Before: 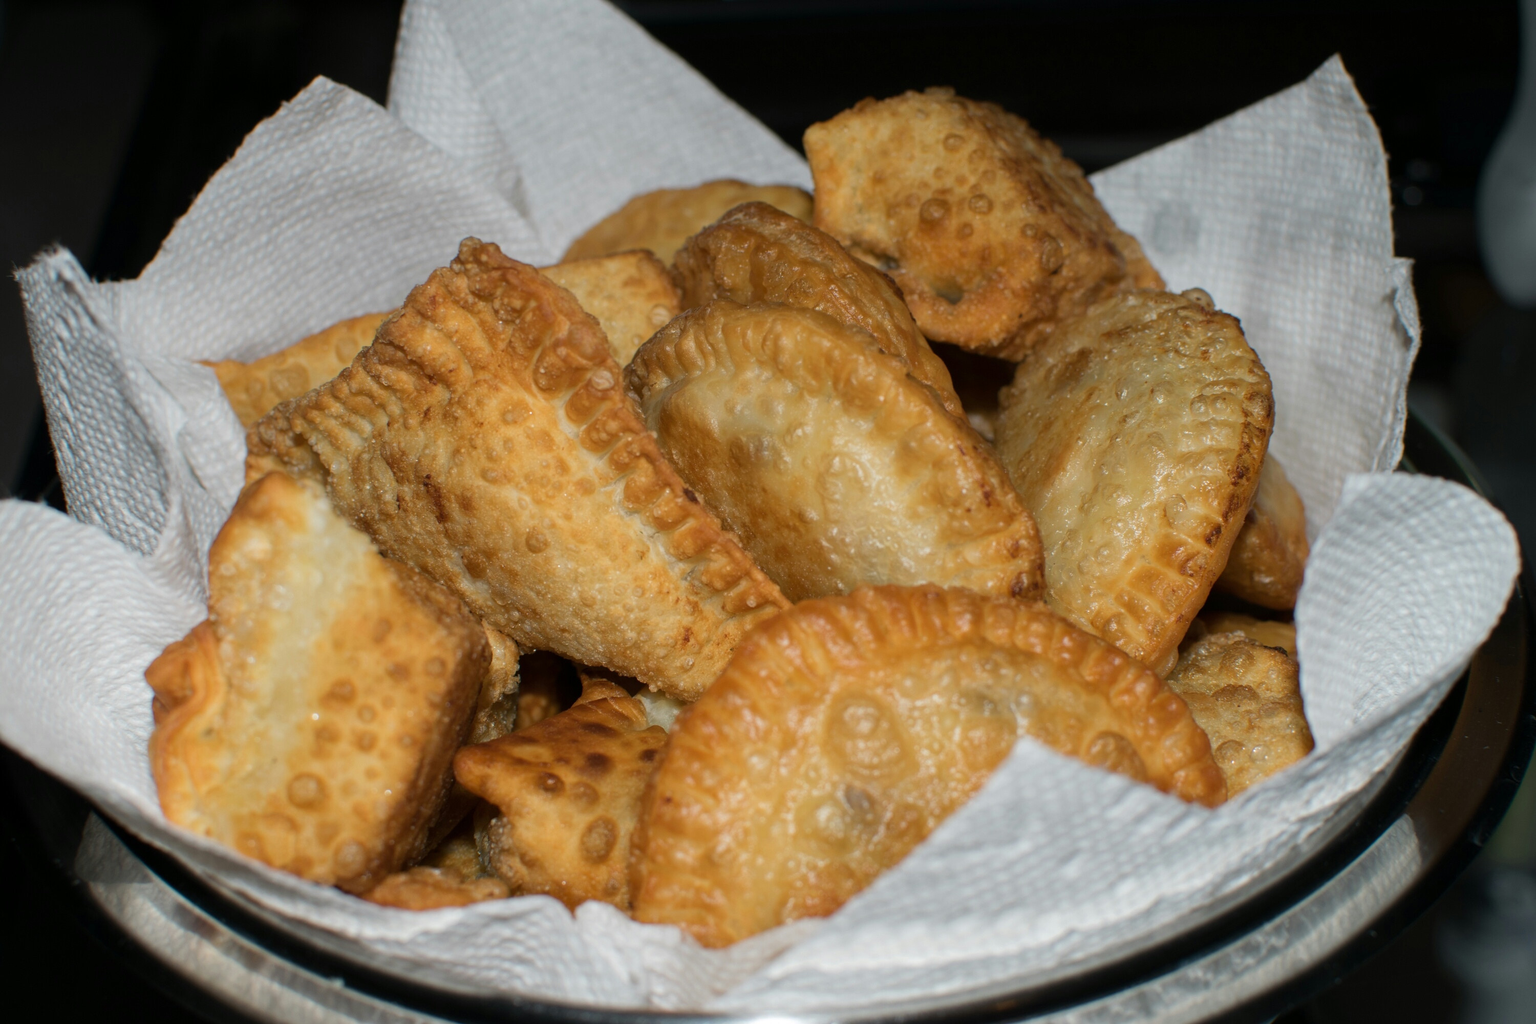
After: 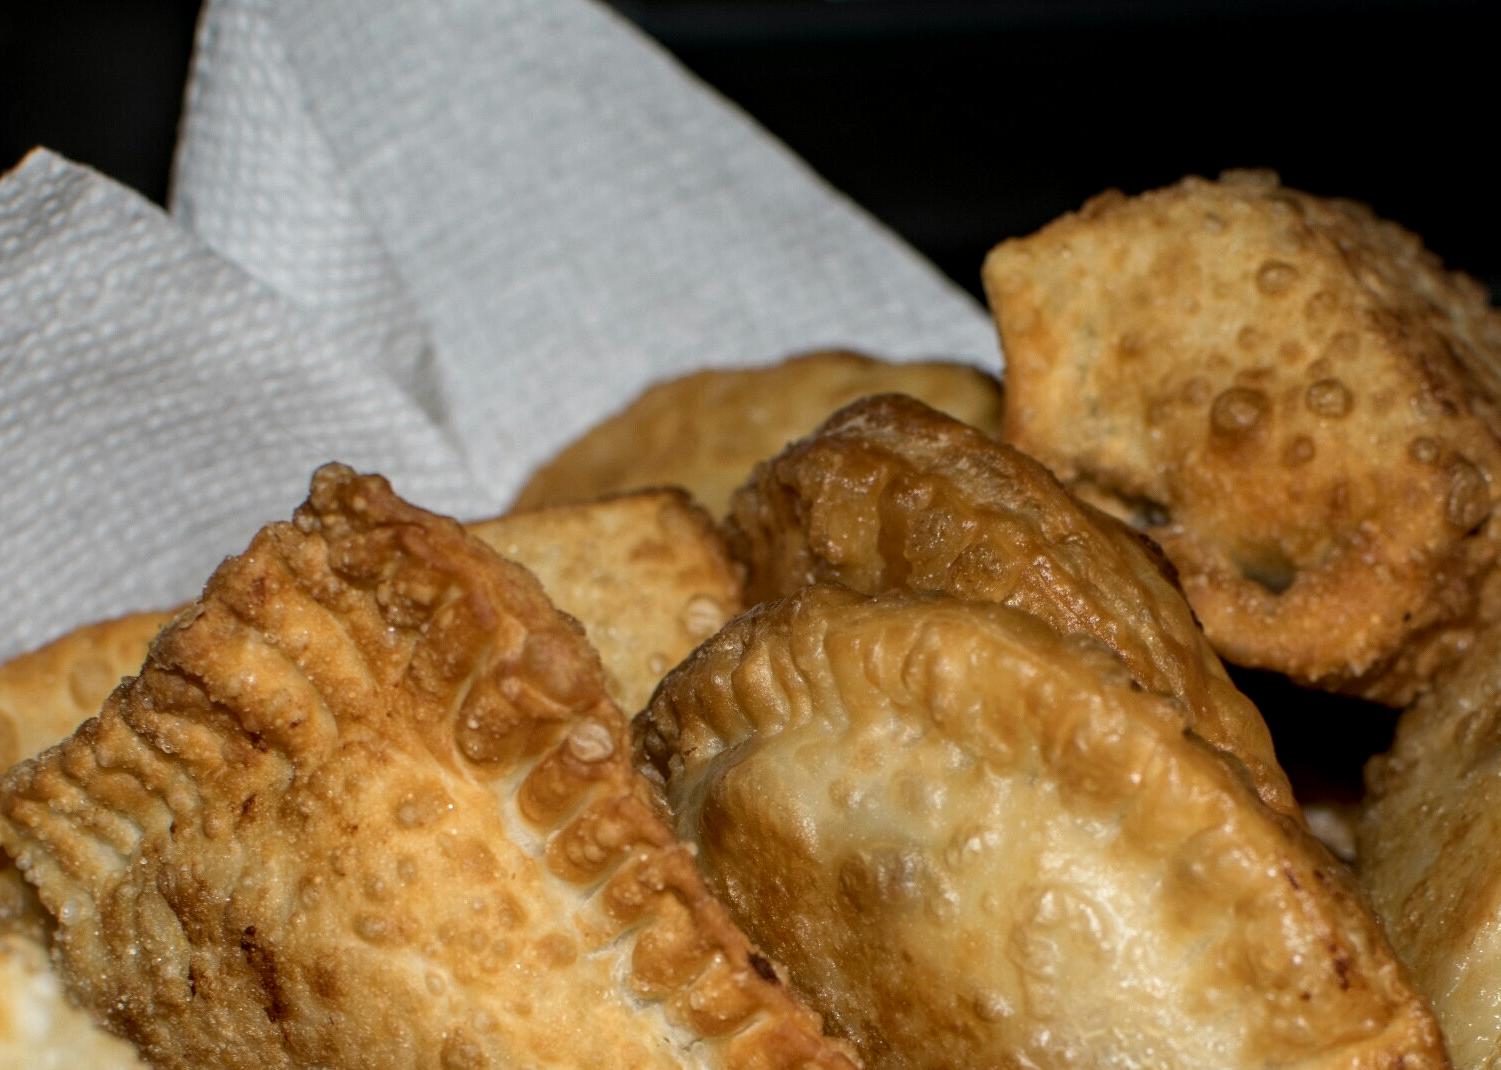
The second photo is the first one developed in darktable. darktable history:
white balance: emerald 1
local contrast: detail 142%
crop: left 19.556%, right 30.401%, bottom 46.458%
